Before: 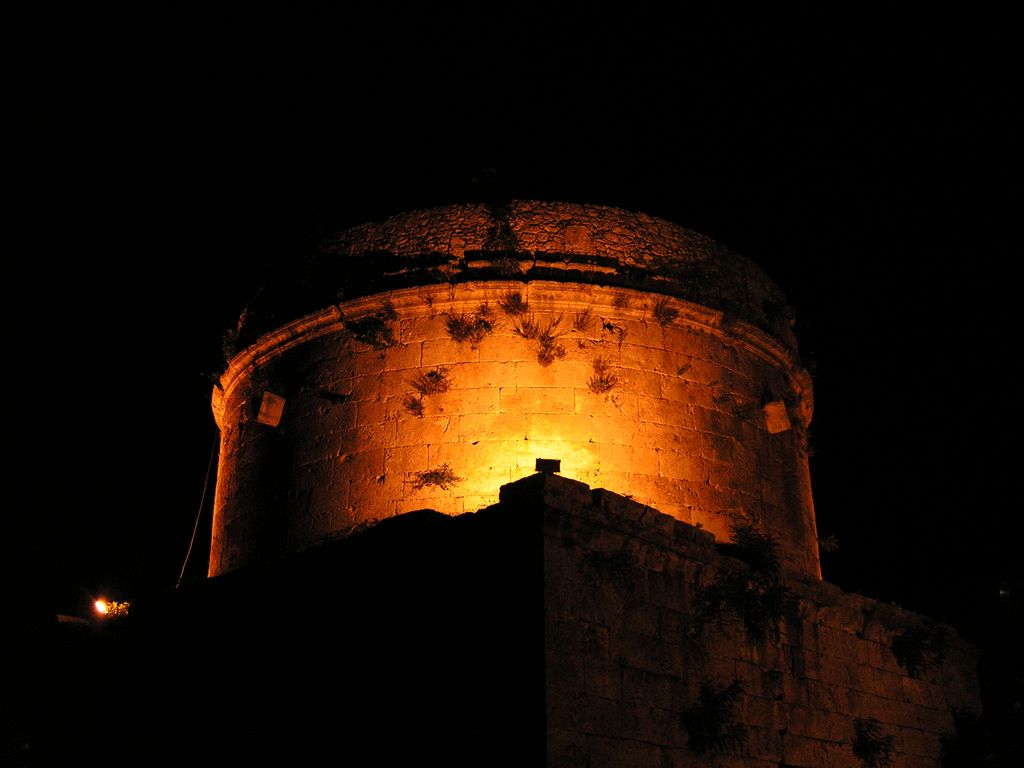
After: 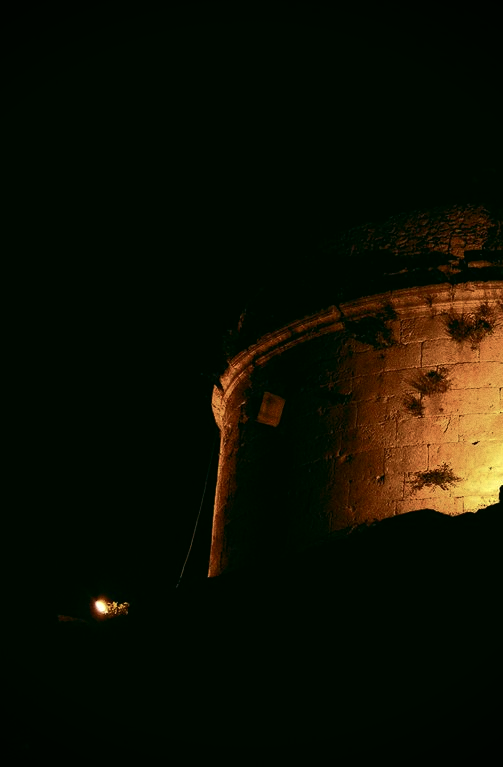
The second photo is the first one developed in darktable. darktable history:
vignetting: fall-off start 92.6%, brightness -0.52, saturation -0.51, center (-0.012, 0)
crop and rotate: left 0%, top 0%, right 50.845%
color correction: highlights a* -0.482, highlights b* 9.48, shadows a* -9.48, shadows b* 0.803
color balance rgb: perceptual saturation grading › highlights -31.88%, perceptual saturation grading › mid-tones 5.8%, perceptual saturation grading › shadows 18.12%, perceptual brilliance grading › highlights 3.62%, perceptual brilliance grading › mid-tones -18.12%, perceptual brilliance grading › shadows -41.3%
grain: coarseness 0.47 ISO
shadows and highlights: shadows -20, white point adjustment -2, highlights -35
